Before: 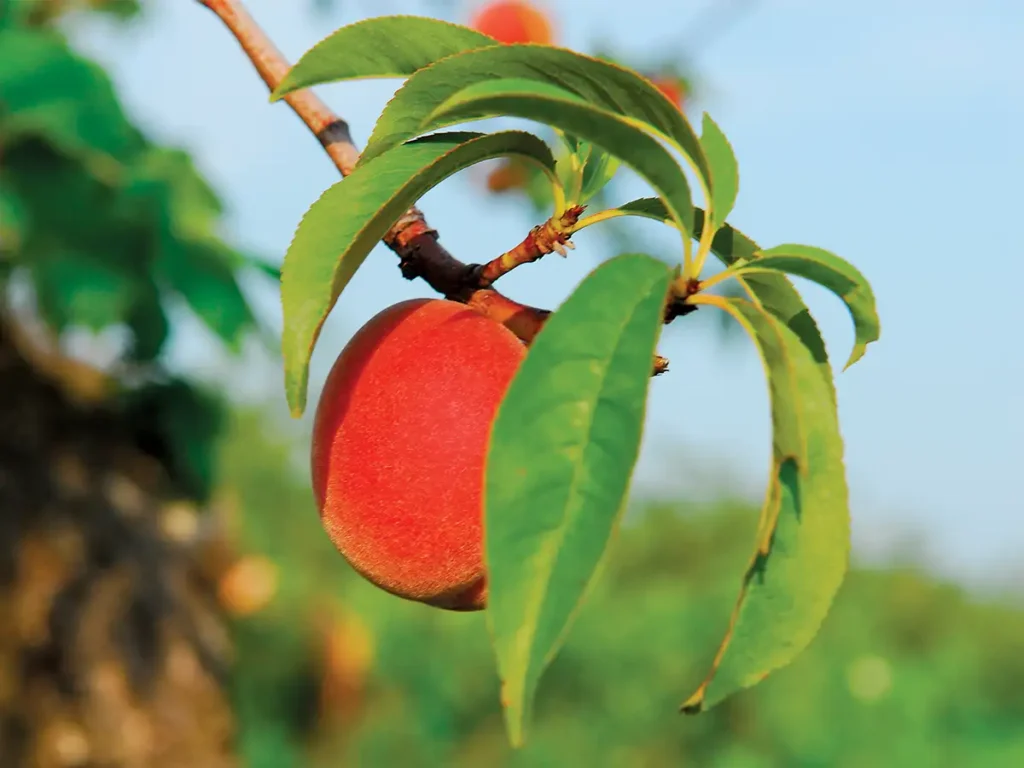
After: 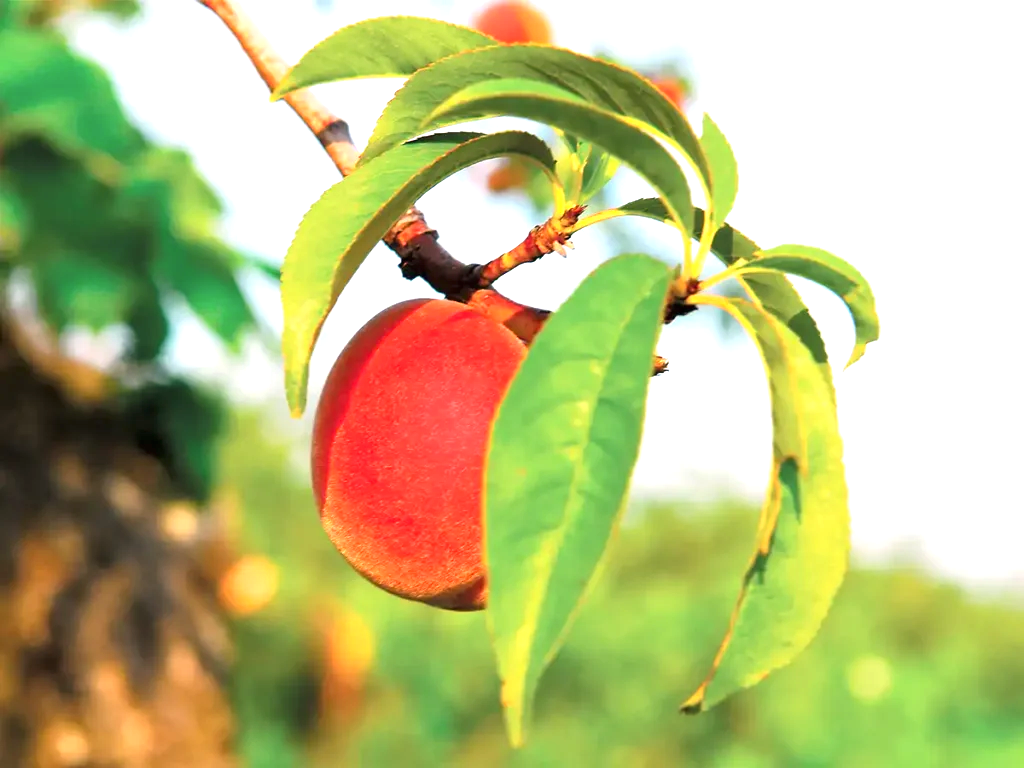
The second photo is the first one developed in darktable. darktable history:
color correction: highlights a* 8.13, highlights b* 4.11
exposure: black level correction 0, exposure 1.096 EV, compensate exposure bias true, compensate highlight preservation false
